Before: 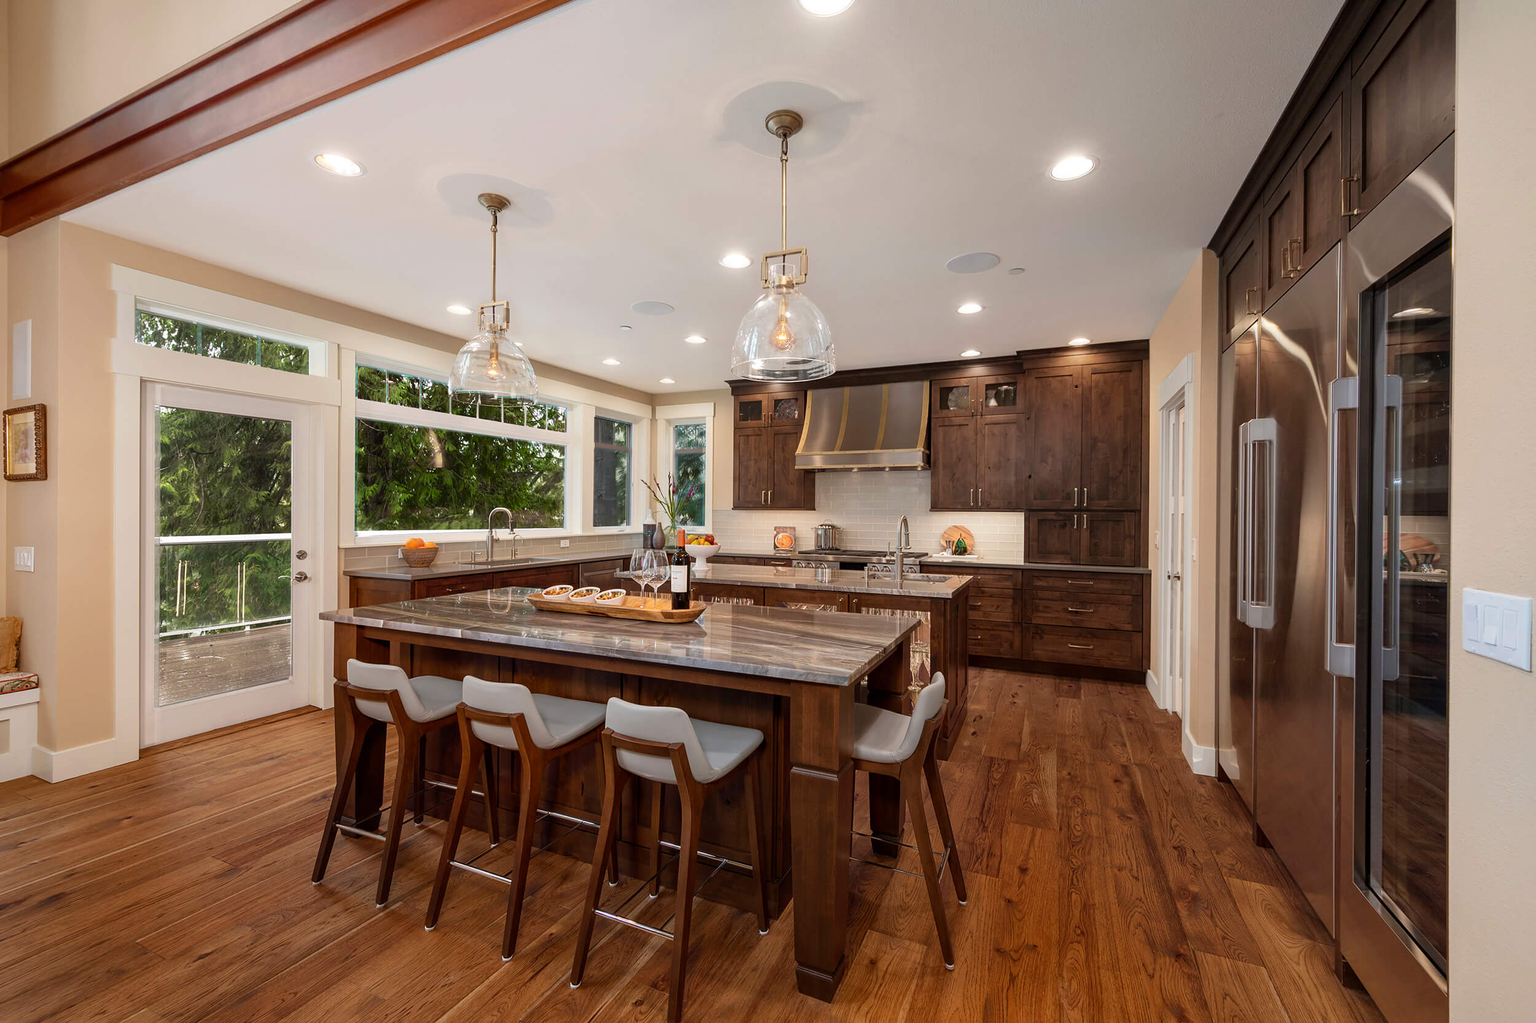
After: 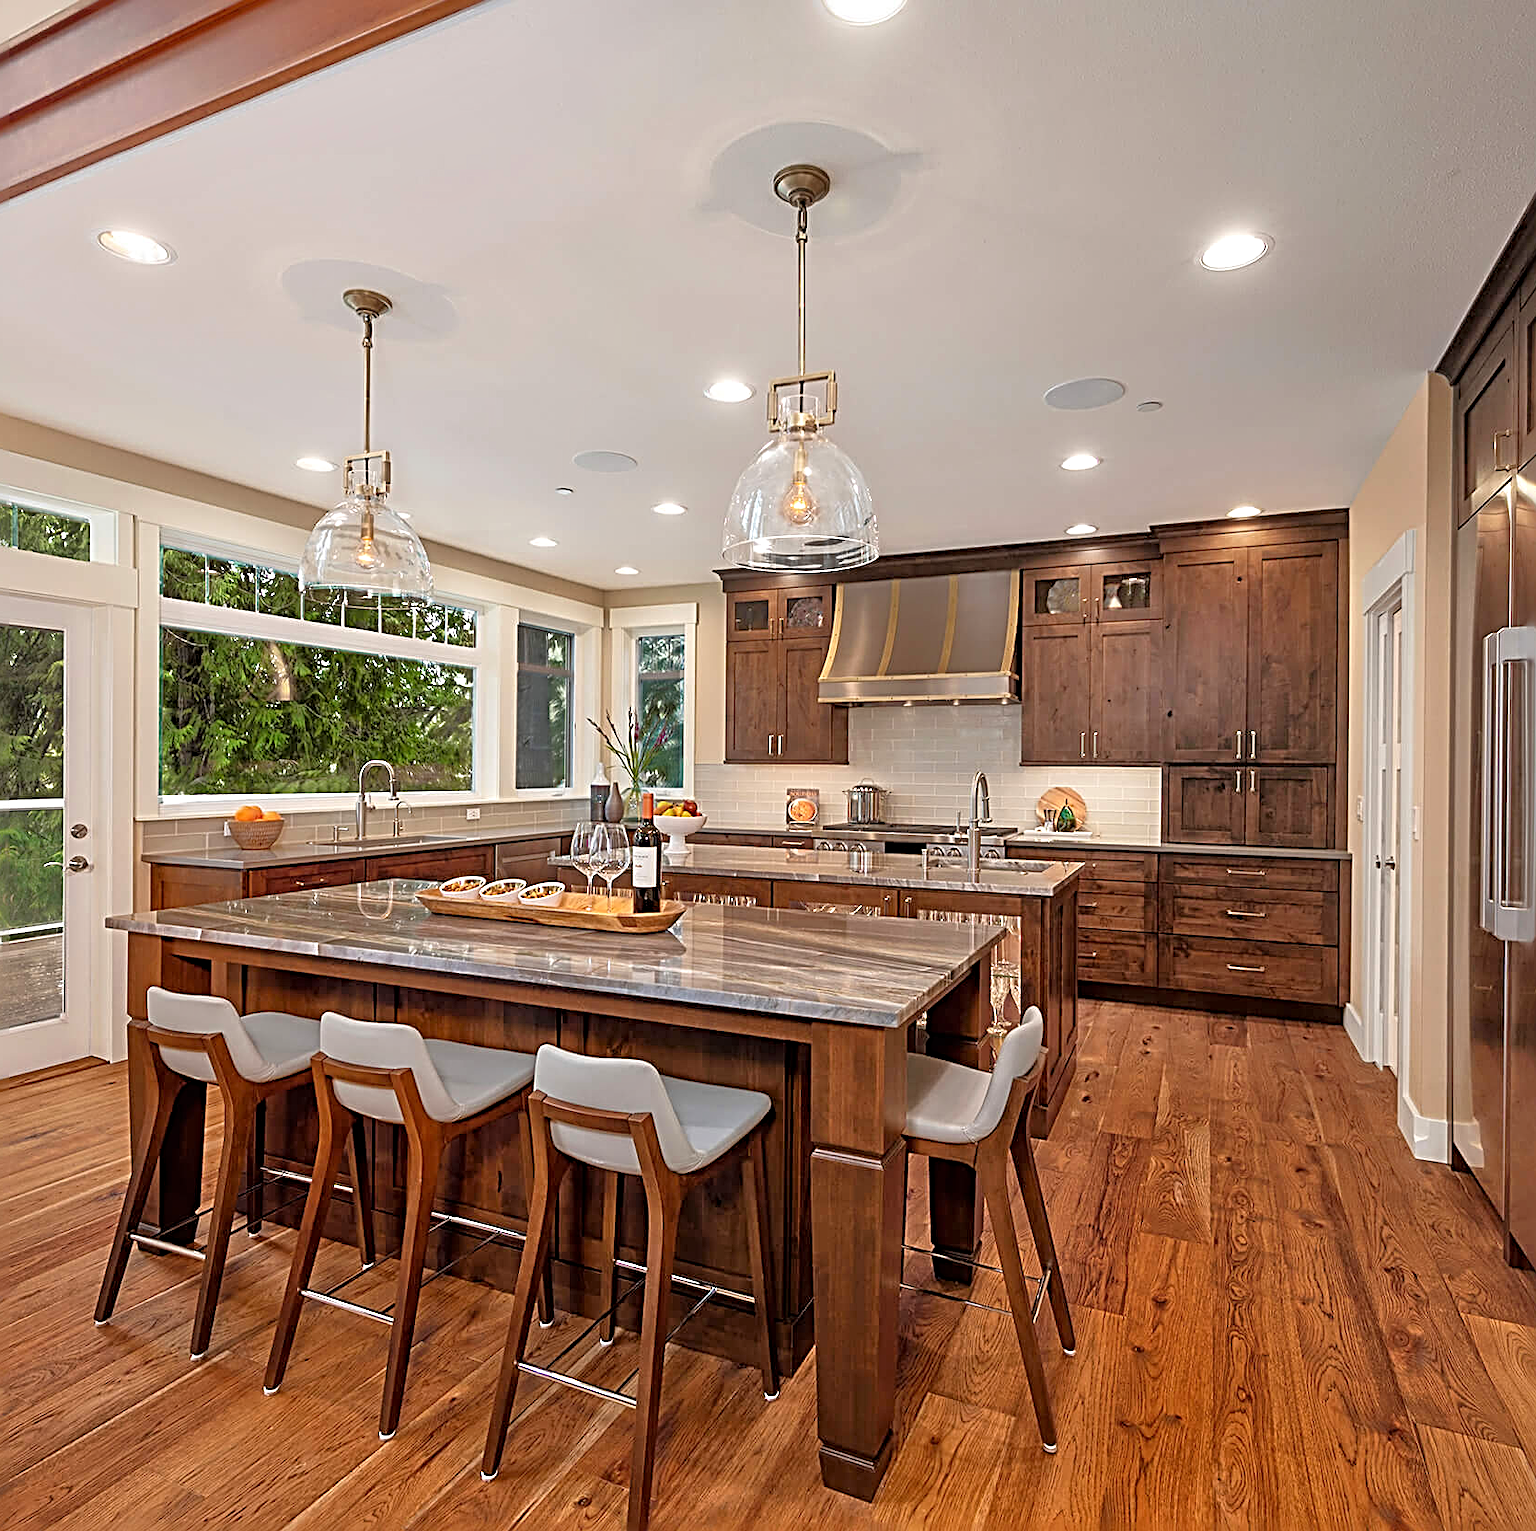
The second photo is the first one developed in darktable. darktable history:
sharpen: radius 3.673, amount 0.939
crop and rotate: left 16.236%, right 16.992%
tone equalizer: -7 EV 0.144 EV, -6 EV 0.617 EV, -5 EV 1.15 EV, -4 EV 1.35 EV, -3 EV 1.13 EV, -2 EV 0.6 EV, -1 EV 0.162 EV, smoothing 1
